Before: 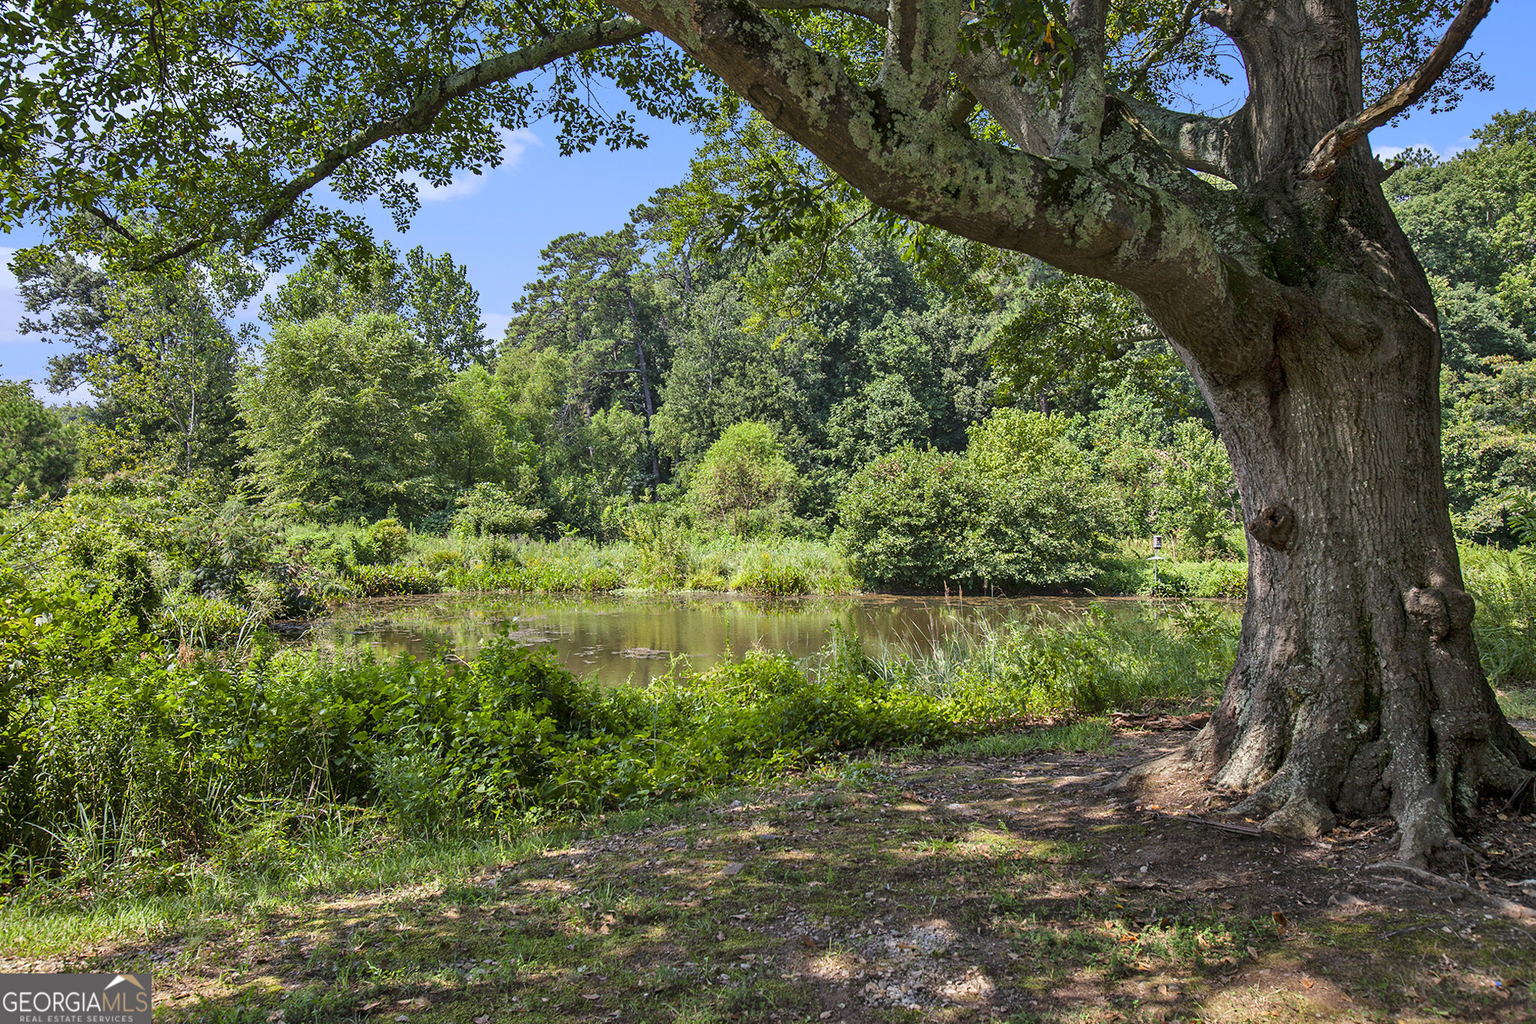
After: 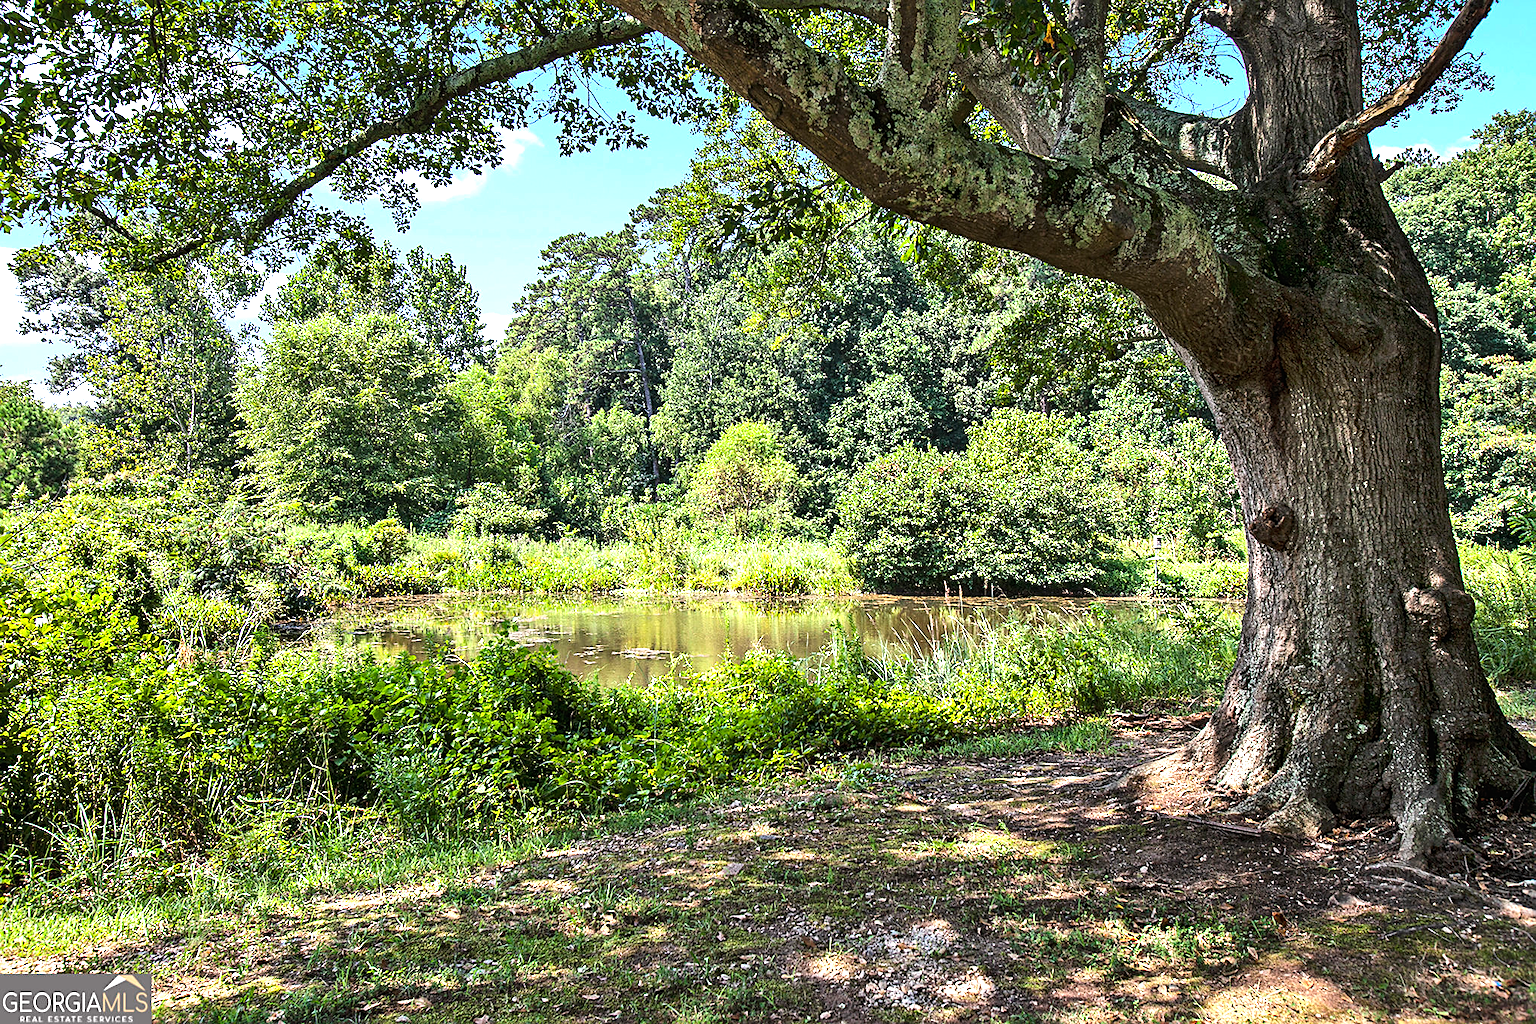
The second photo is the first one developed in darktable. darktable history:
tone equalizer: -8 EV -0.784 EV, -7 EV -0.67 EV, -6 EV -0.572 EV, -5 EV -0.362 EV, -3 EV 0.391 EV, -2 EV 0.6 EV, -1 EV 0.696 EV, +0 EV 0.771 EV, edges refinement/feathering 500, mask exposure compensation -1.57 EV, preserve details no
exposure: black level correction -0.002, exposure 0.528 EV, compensate highlight preservation false
sharpen: on, module defaults
